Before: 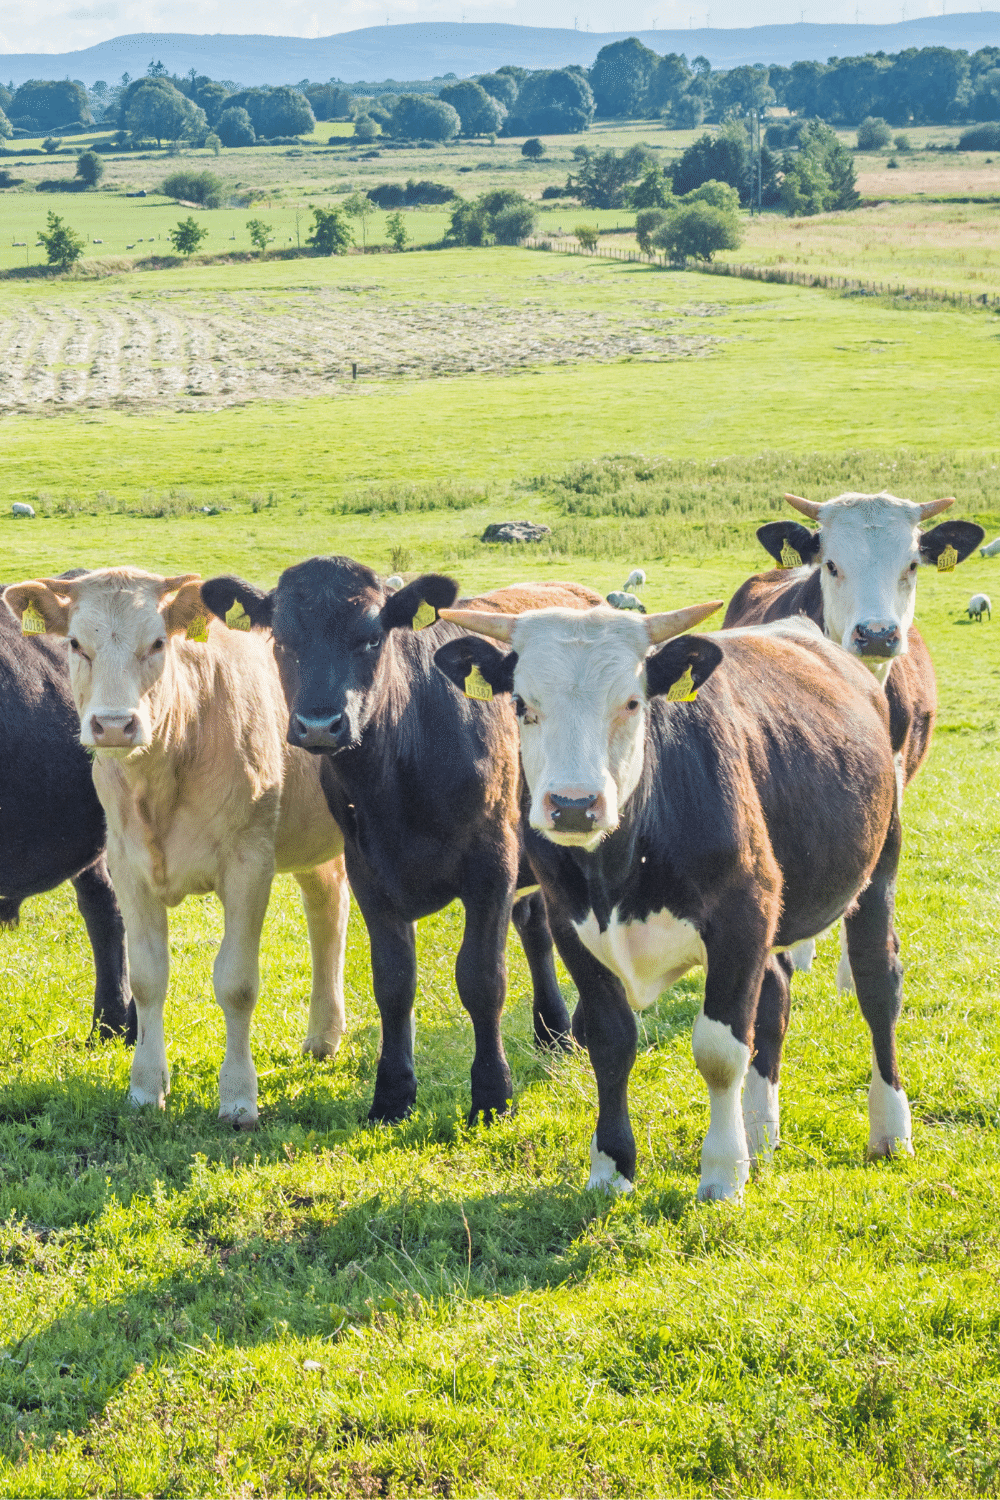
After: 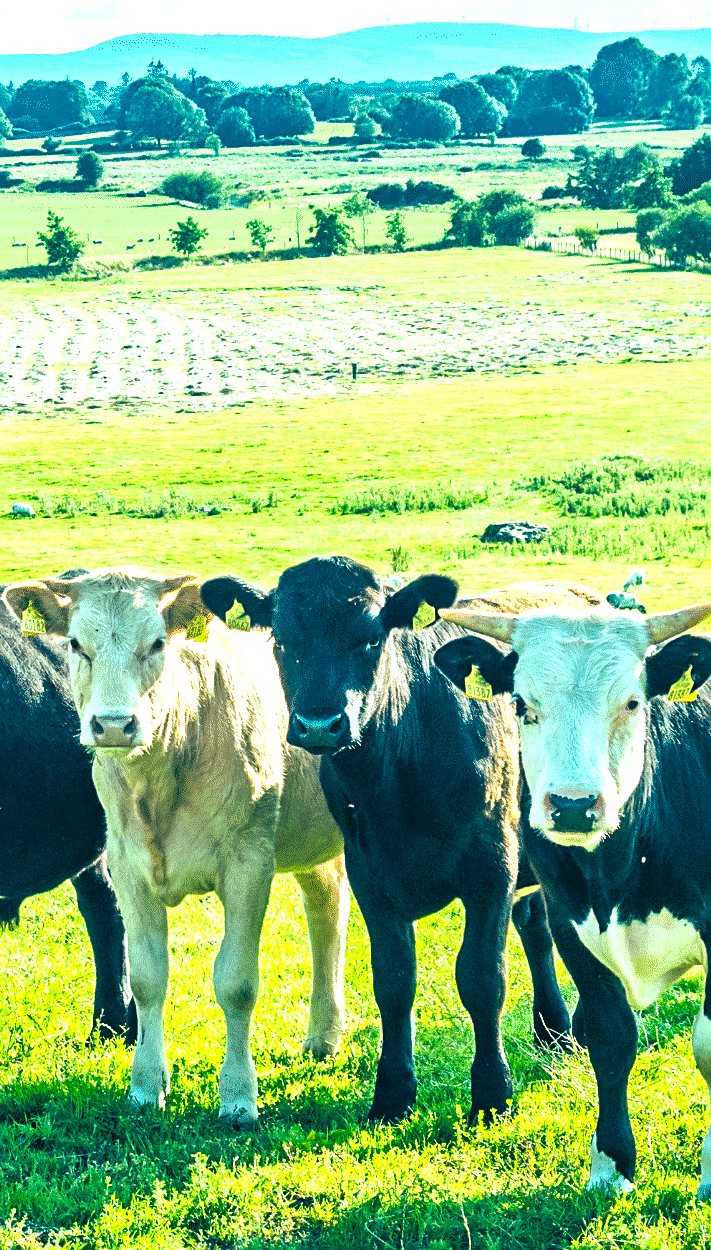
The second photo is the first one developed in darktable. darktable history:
color balance rgb: shadows lift › luminance -7.7%, shadows lift › chroma 2.13%, shadows lift › hue 165.27°, power › luminance -7.77%, power › chroma 1.1%, power › hue 215.88°, highlights gain › luminance 15.15%, highlights gain › chroma 7%, highlights gain › hue 125.57°, global offset › luminance -0.33%, global offset › chroma 0.11%, global offset › hue 165.27°, perceptual saturation grading › global saturation 24.42%, perceptual saturation grading › highlights -24.42%, perceptual saturation grading › mid-tones 24.42%, perceptual saturation grading › shadows 40%, perceptual brilliance grading › global brilliance -5%, perceptual brilliance grading › highlights 24.42%, perceptual brilliance grading › mid-tones 7%, perceptual brilliance grading › shadows -5%
crop: right 28.885%, bottom 16.626%
sharpen: on, module defaults
shadows and highlights: shadows 25, highlights -25
color balance: lift [1.016, 0.983, 1, 1.017], gamma [0.958, 1, 1, 1], gain [0.981, 1.007, 0.993, 1.002], input saturation 118.26%, contrast 13.43%, contrast fulcrum 21.62%, output saturation 82.76%
white balance: emerald 1
